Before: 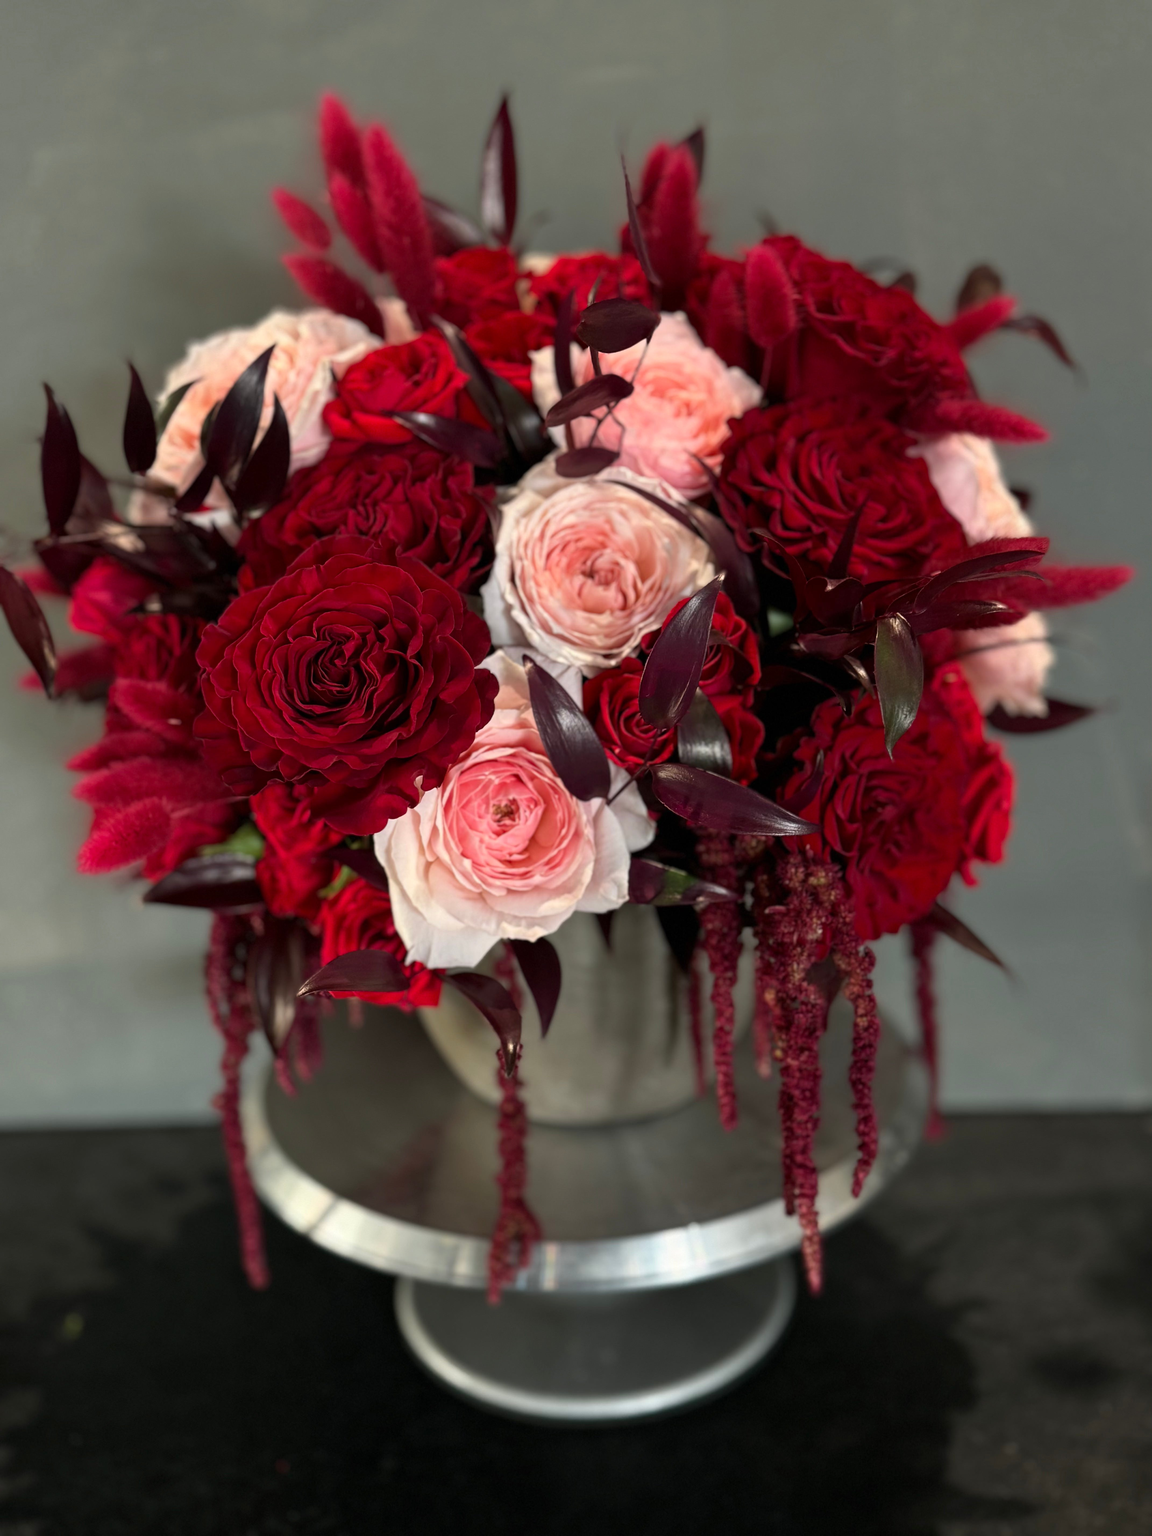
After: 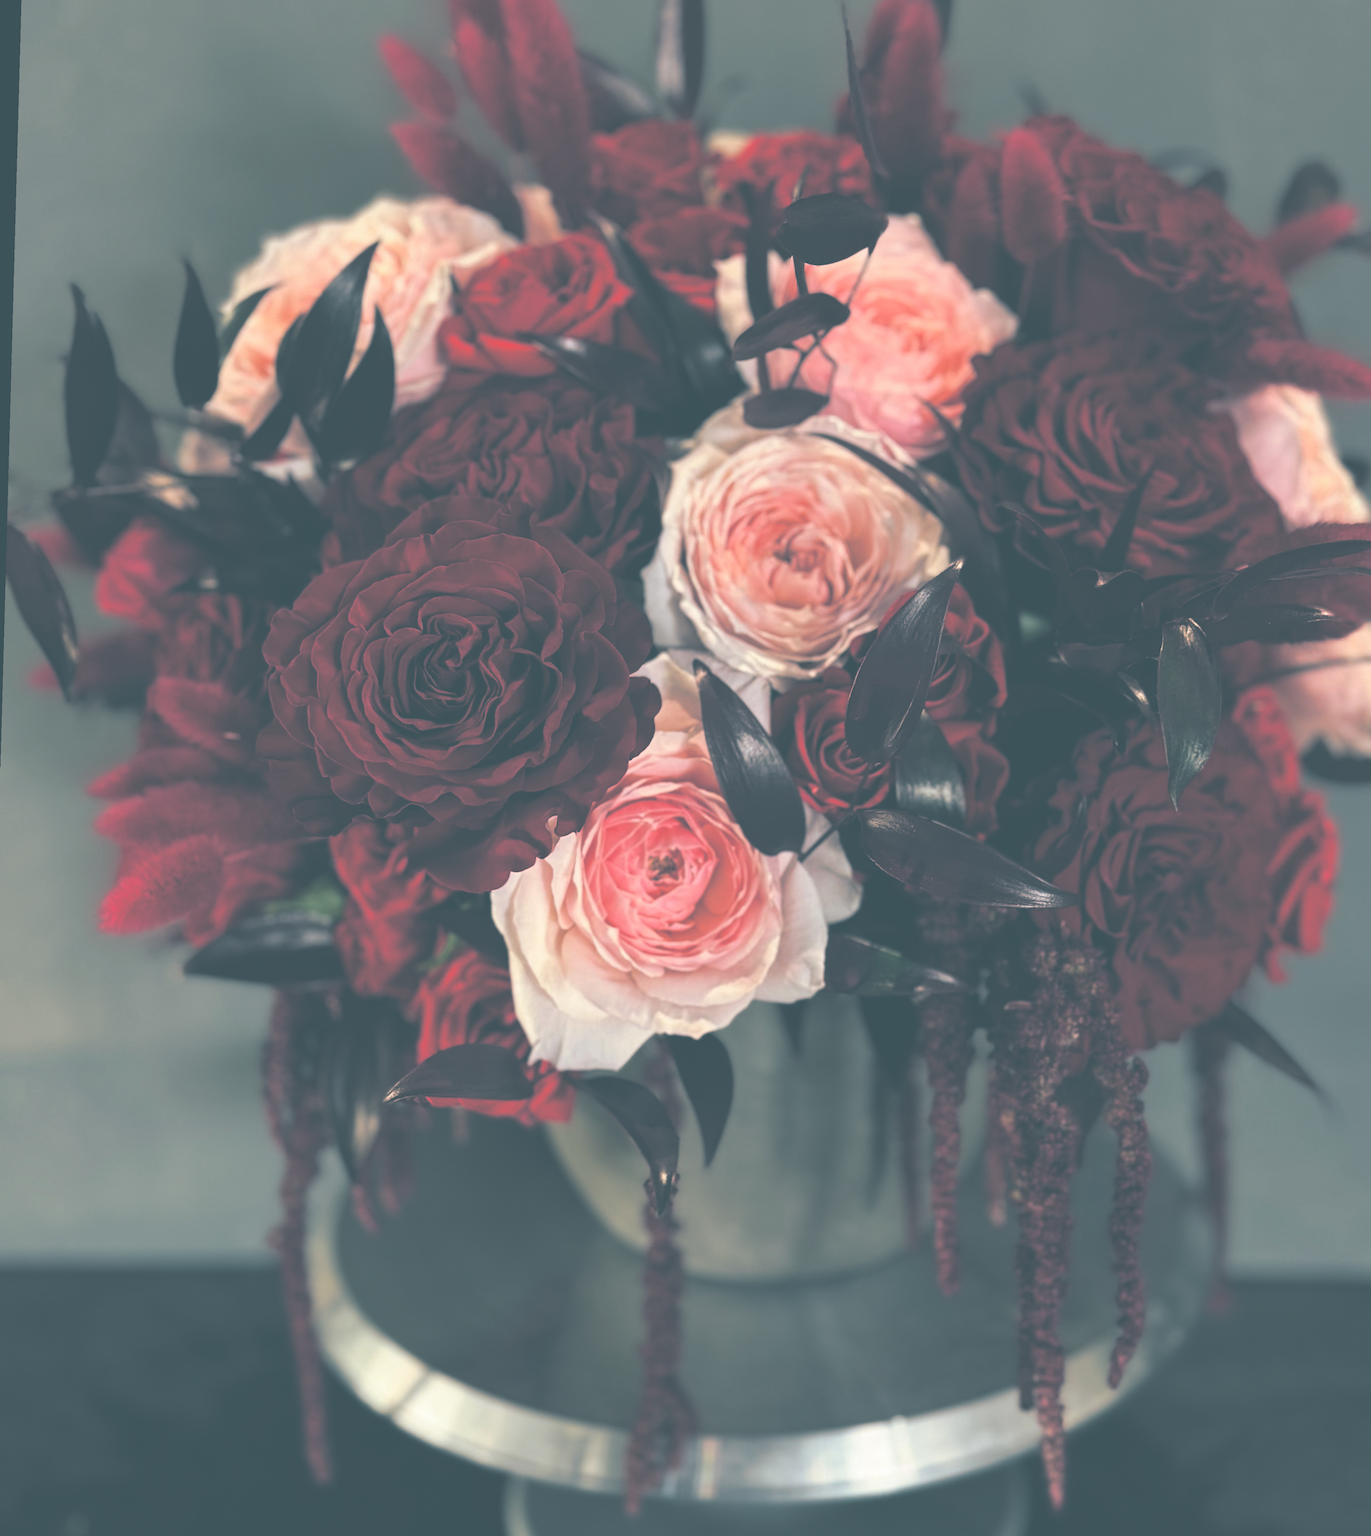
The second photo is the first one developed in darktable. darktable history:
exposure: black level correction -0.087, compensate highlight preservation false
rotate and perspective: rotation 1.57°, crop left 0.018, crop right 0.982, crop top 0.039, crop bottom 0.961
crop: top 7.49%, right 9.717%, bottom 11.943%
split-toning: shadows › hue 205.2°, shadows › saturation 0.43, highlights › hue 54°, highlights › saturation 0.54
